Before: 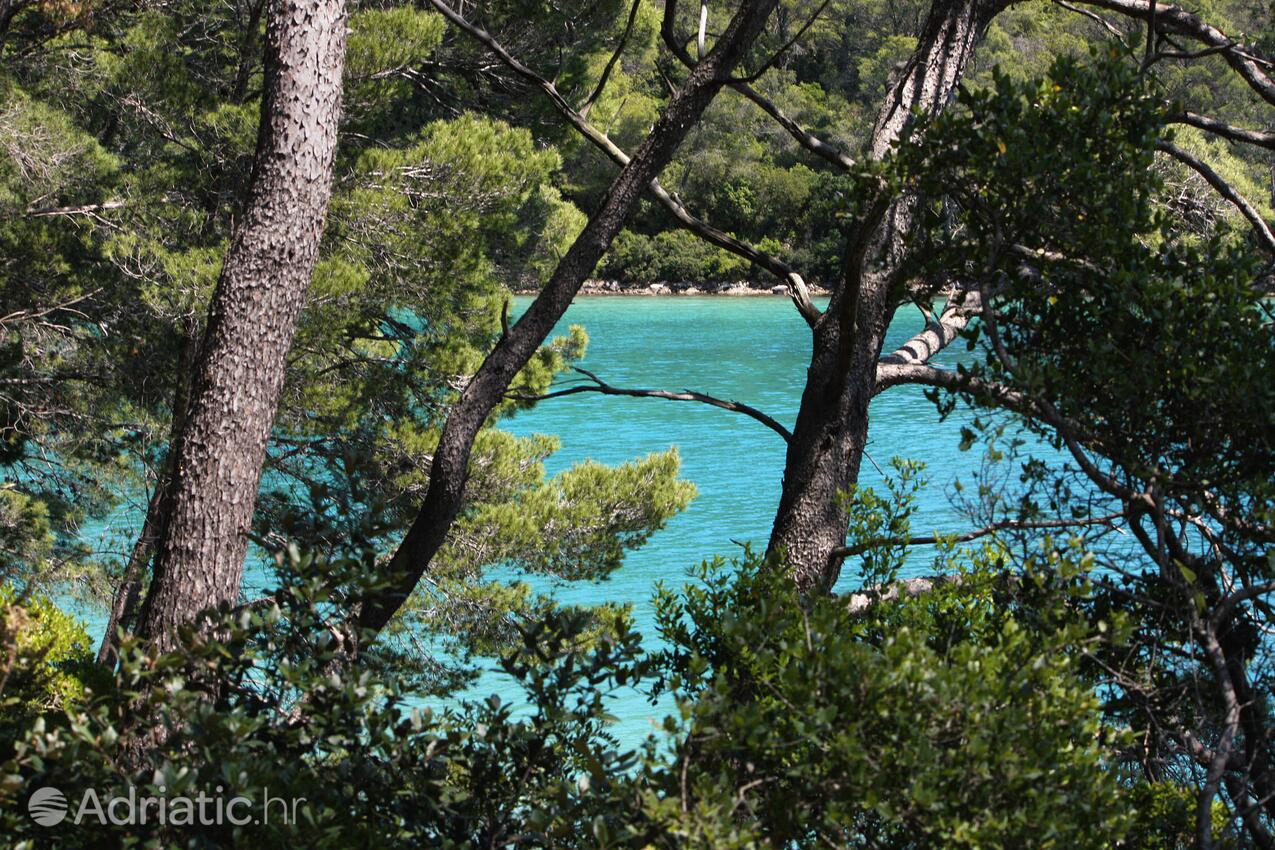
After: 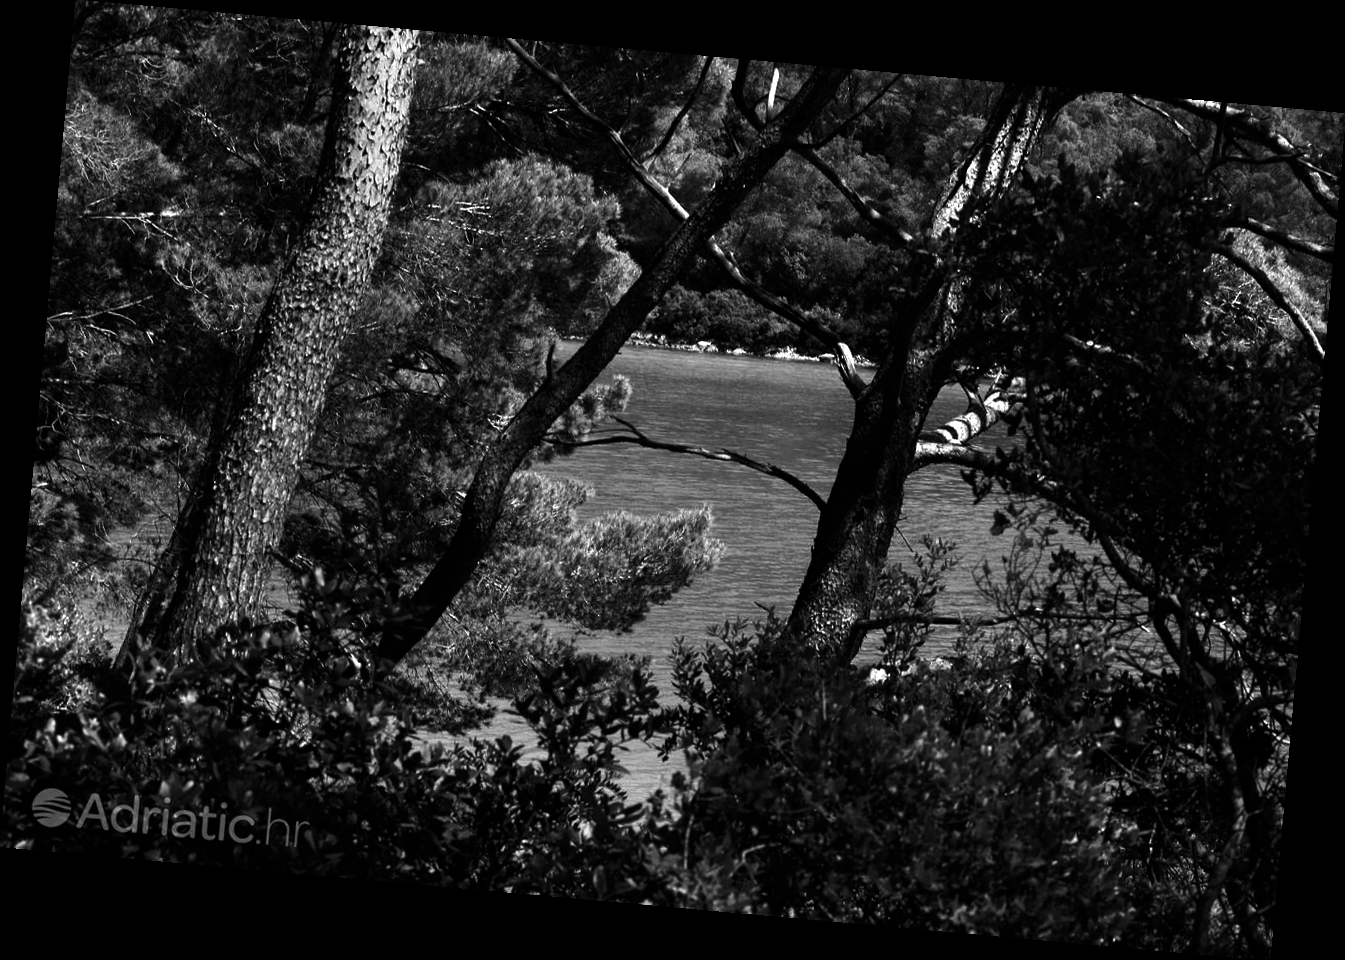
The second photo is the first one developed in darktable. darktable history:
white balance: red 1.467, blue 0.684
monochrome: a 32, b 64, size 2.3, highlights 1
color correction: highlights a* -0.182, highlights b* -0.124
rotate and perspective: rotation 5.12°, automatic cropping off
contrast brightness saturation: contrast -0.03, brightness -0.59, saturation -1
